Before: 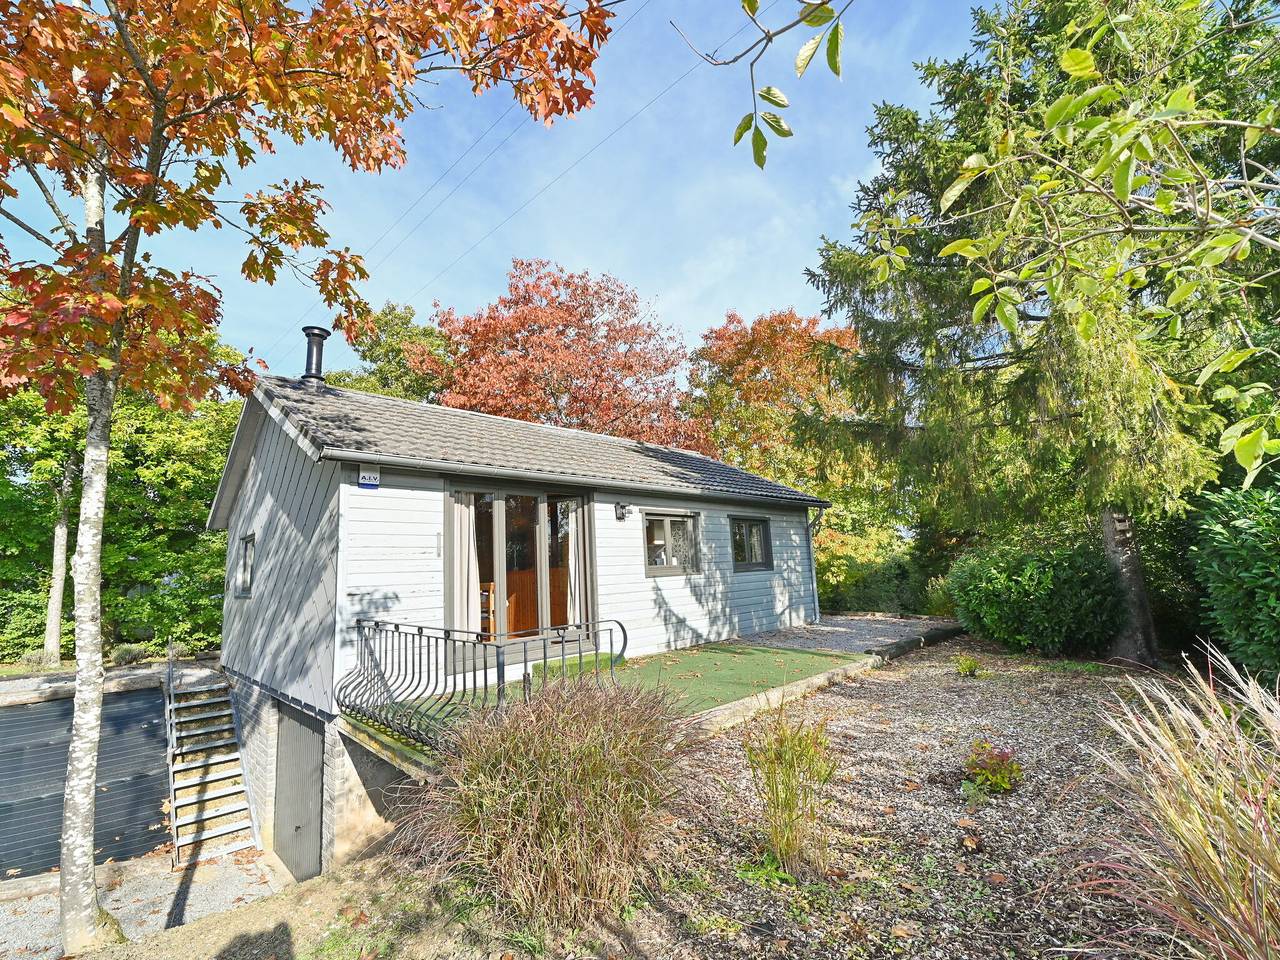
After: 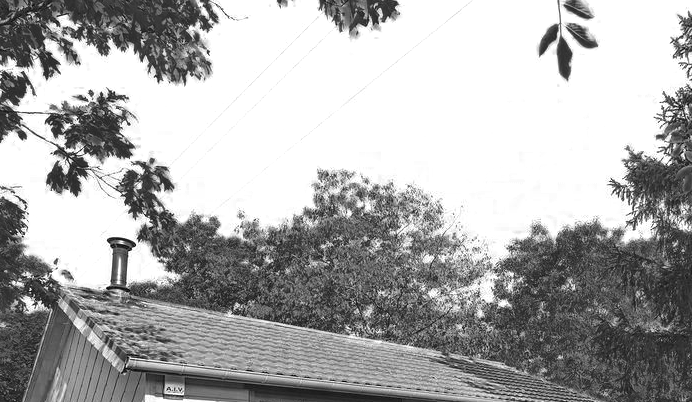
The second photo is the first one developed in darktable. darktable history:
crop: left 15.246%, top 9.283%, right 30.623%, bottom 48.83%
shadows and highlights: shadows 24.95, highlights -26.54
color zones: curves: ch0 [(0.287, 0.048) (0.493, 0.484) (0.737, 0.816)]; ch1 [(0, 0) (0.143, 0) (0.286, 0) (0.429, 0) (0.571, 0) (0.714, 0) (0.857, 0)]
